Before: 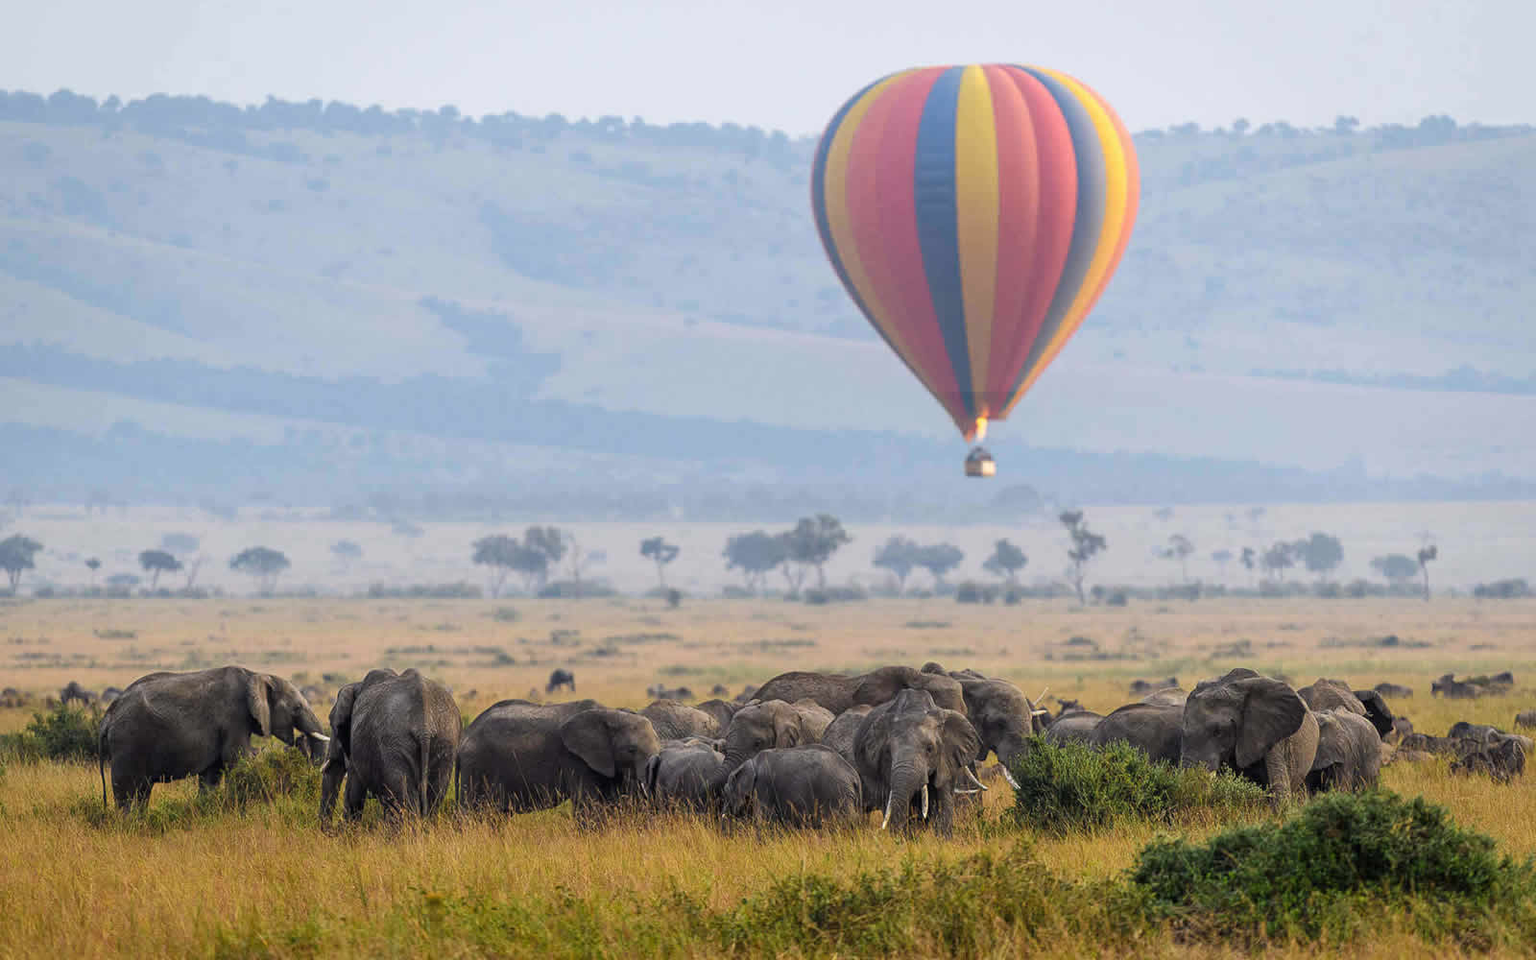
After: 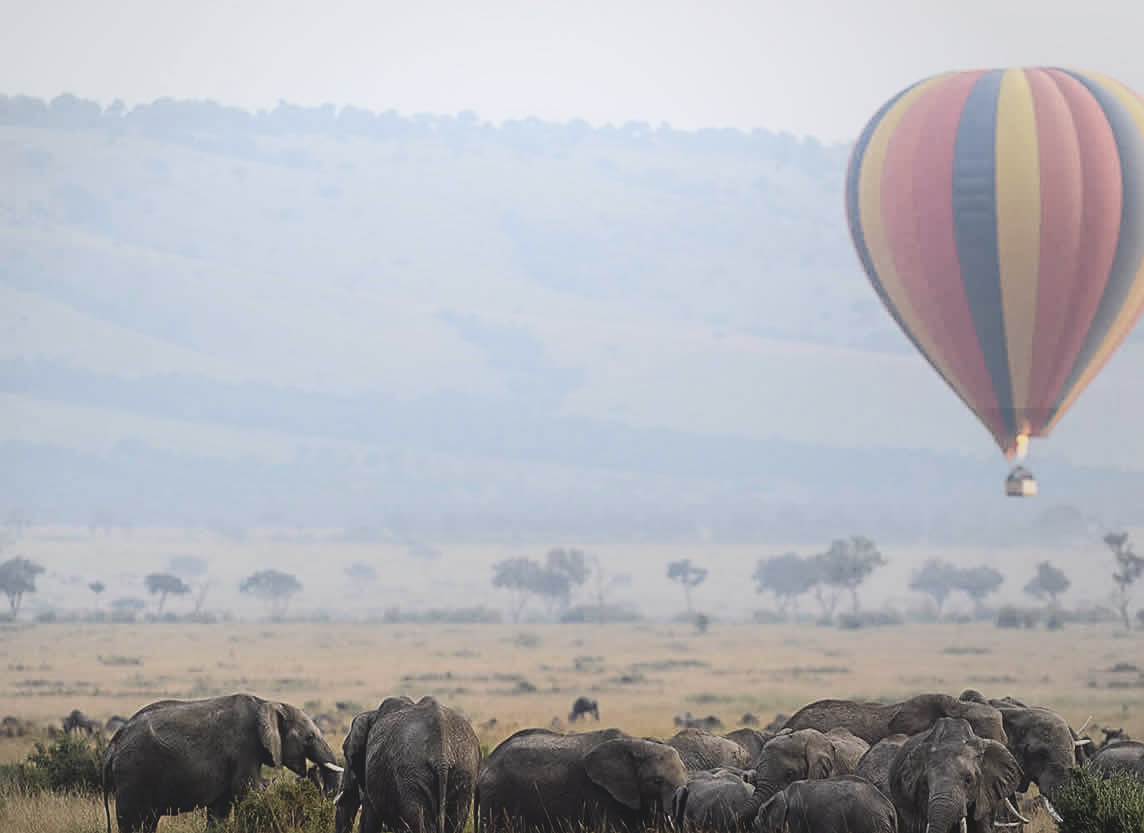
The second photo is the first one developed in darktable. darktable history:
contrast brightness saturation: contrast 0.104, saturation -0.36
crop: right 28.453%, bottom 16.621%
shadows and highlights: shadows -61.5, white point adjustment -5.32, highlights 59.99
tone equalizer: -8 EV 0.044 EV, edges refinement/feathering 500, mask exposure compensation -1.57 EV, preserve details no
sharpen: on, module defaults
local contrast: detail 70%
vignetting: brightness -0.183, saturation -0.299, center (-0.147, 0.019), automatic ratio true, unbound false
